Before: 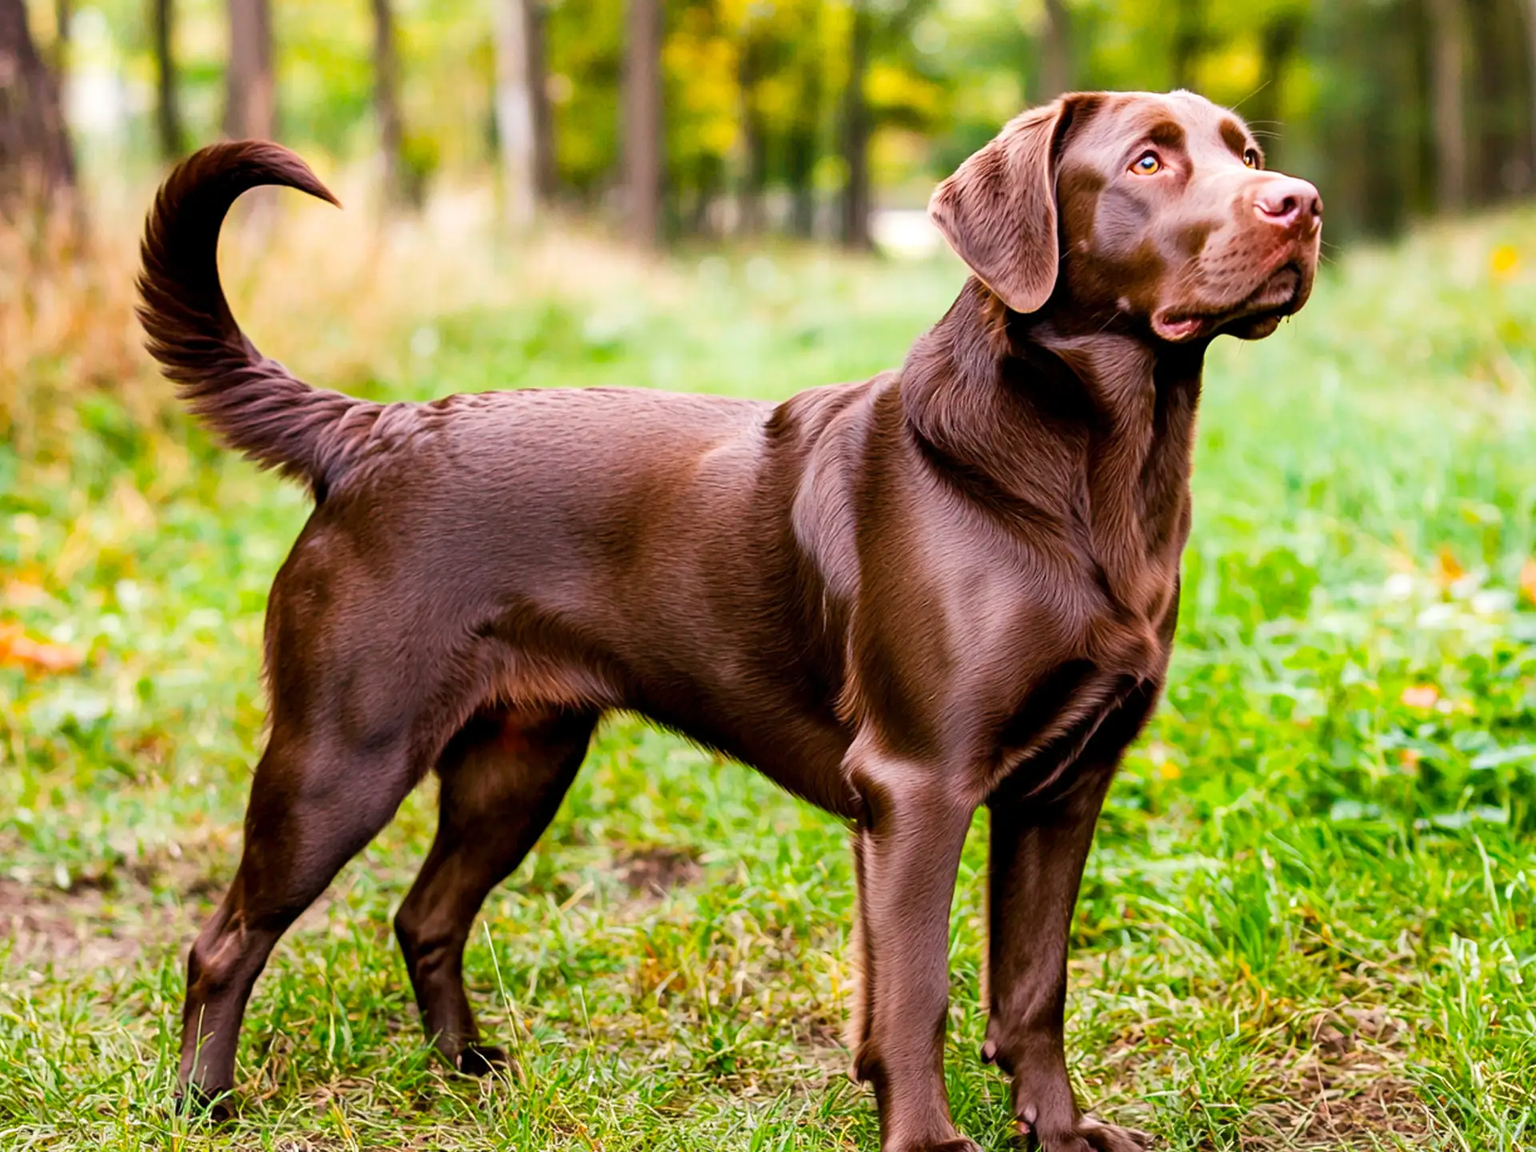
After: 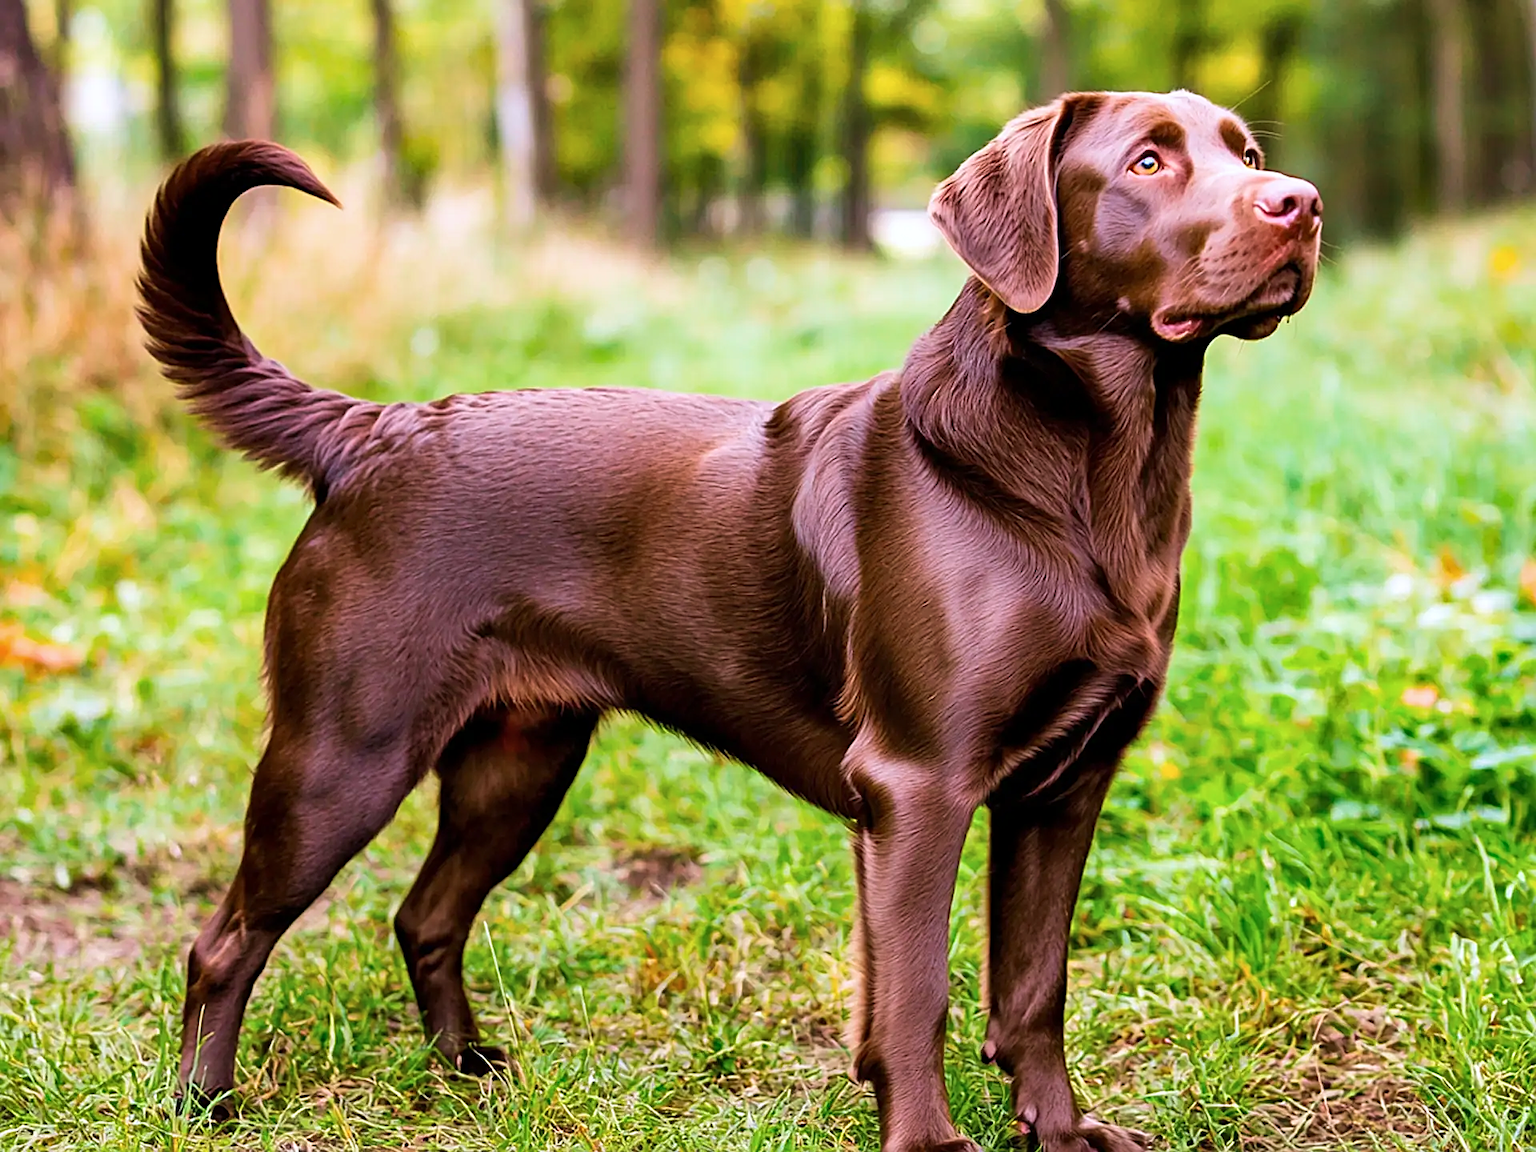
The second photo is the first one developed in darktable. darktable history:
shadows and highlights: shadows 29.23, highlights -29.23, low approximation 0.01, soften with gaussian
sharpen: amount 0.498
color calibration: illuminant as shot in camera, x 0.358, y 0.373, temperature 4628.91 K
velvia: on, module defaults
